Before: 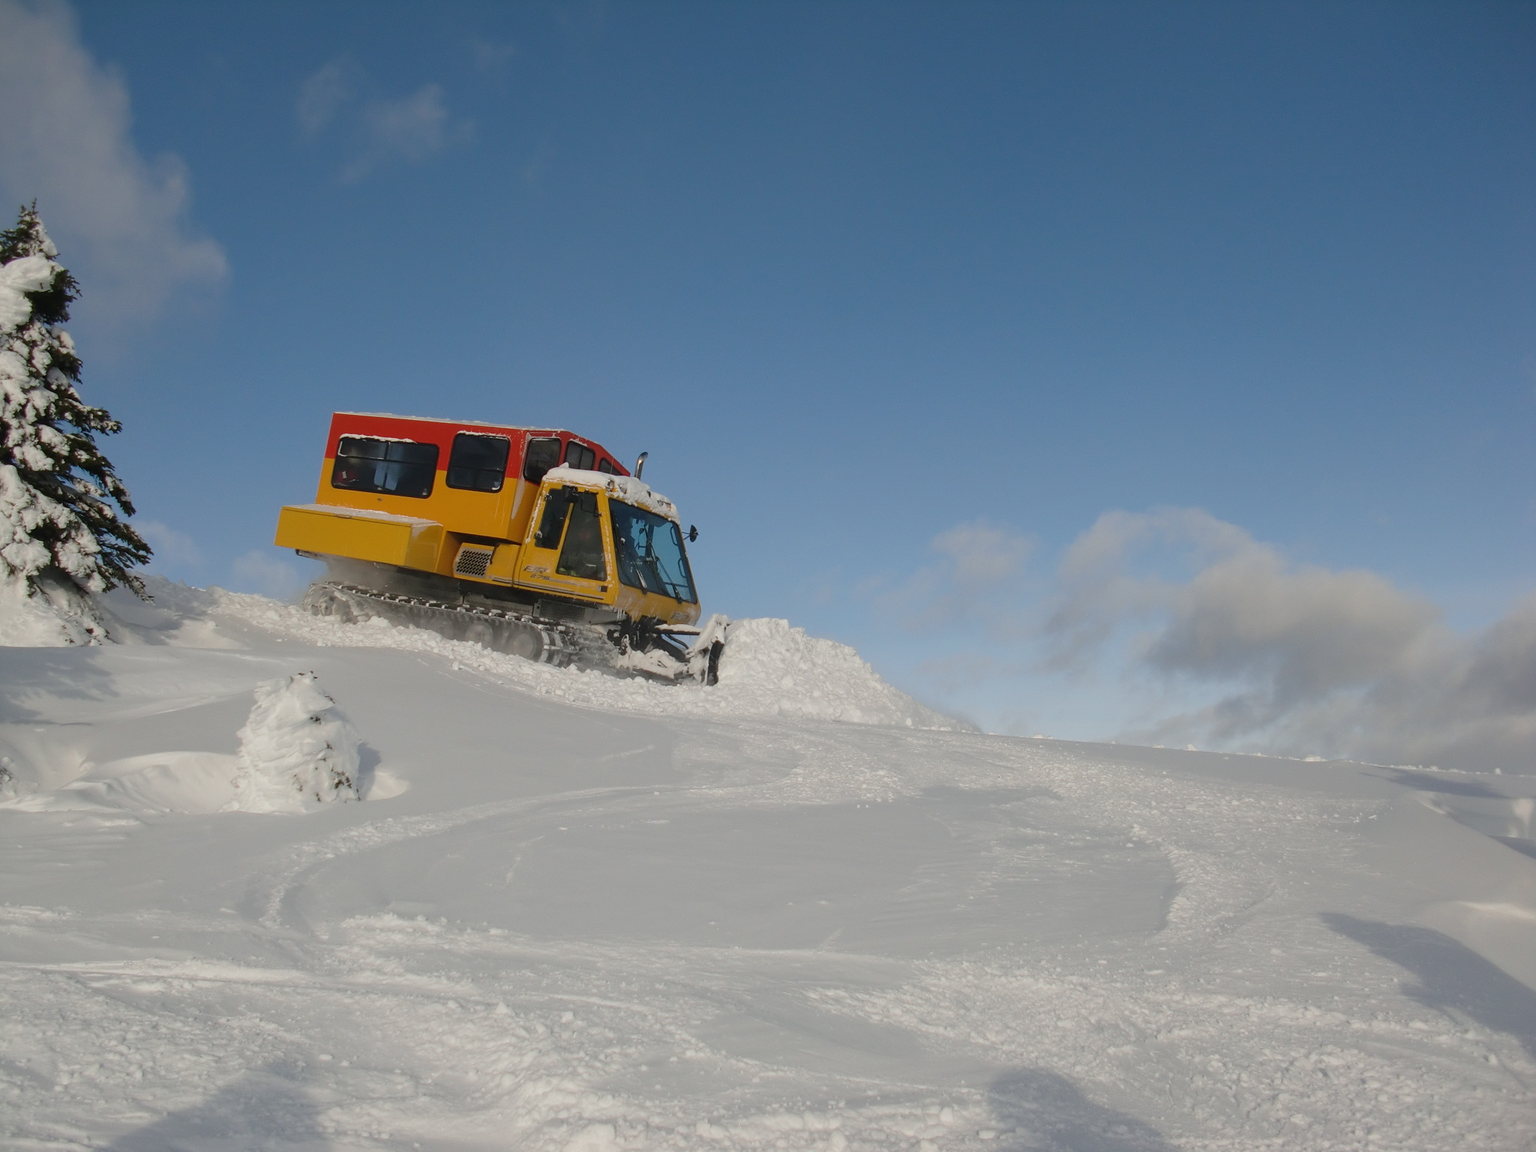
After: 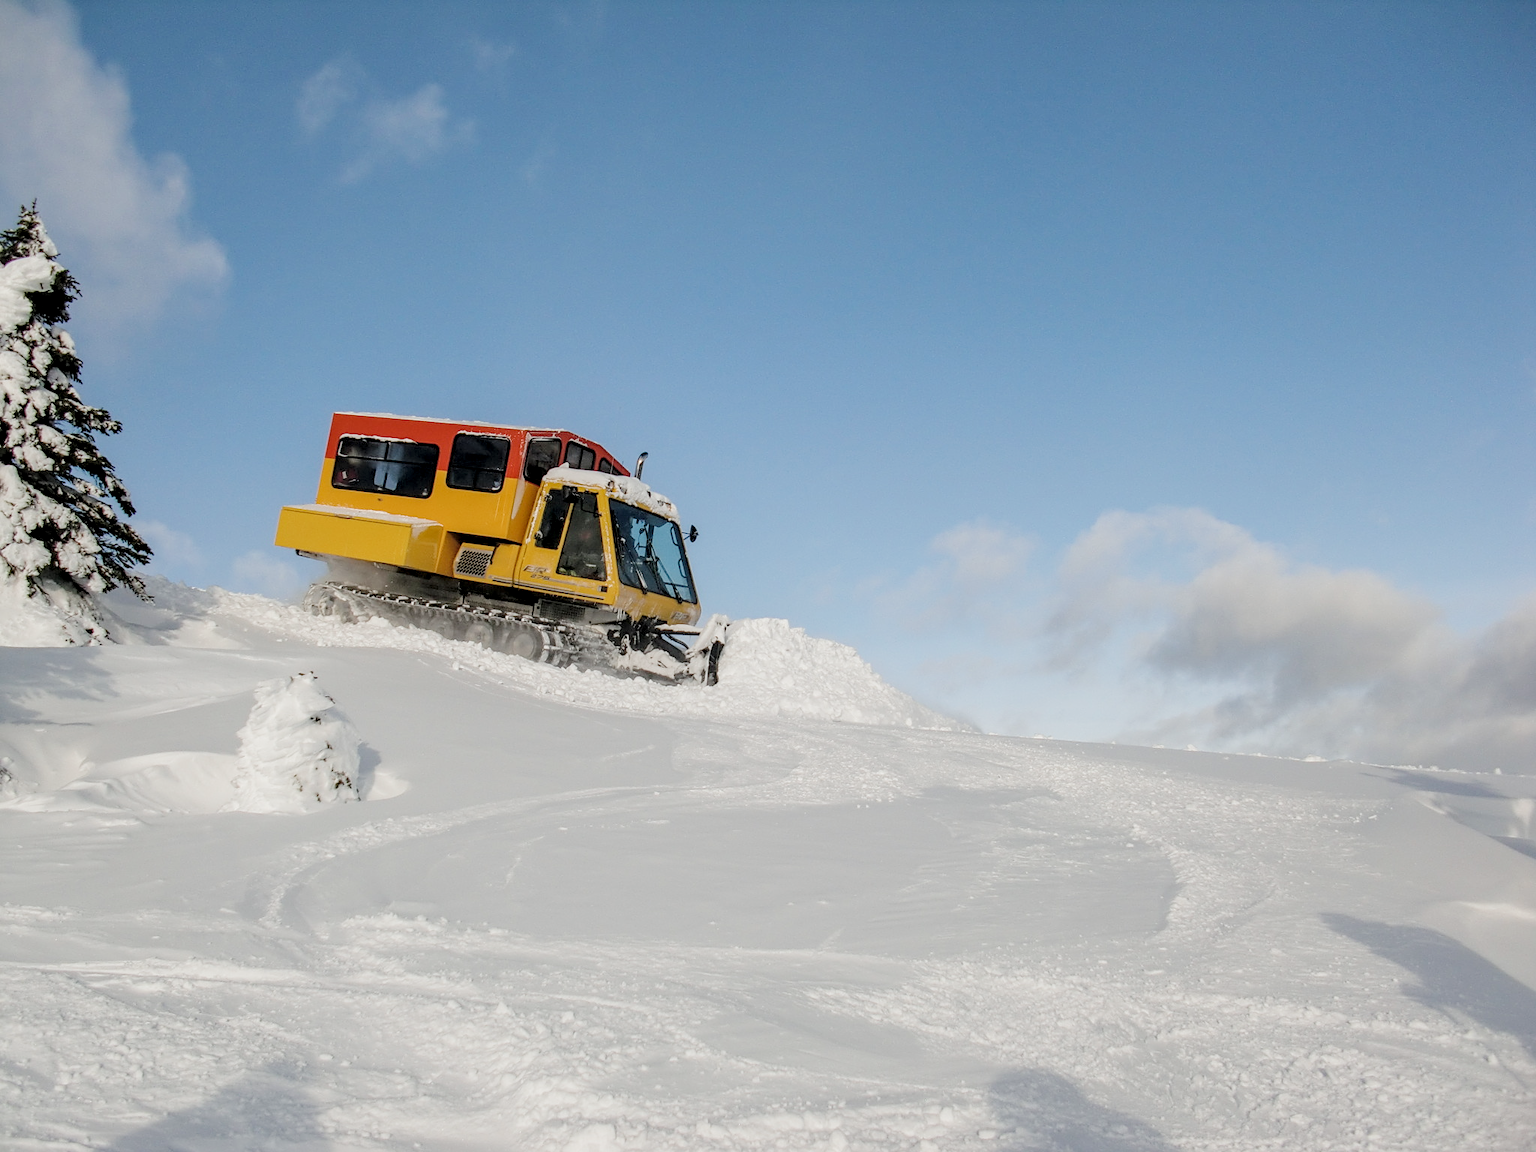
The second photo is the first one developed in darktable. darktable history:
exposure: exposure 0.127 EV, compensate highlight preservation false
filmic rgb: black relative exposure -7.85 EV, white relative exposure 4.26 EV, hardness 3.88, add noise in highlights 0, preserve chrominance no, color science v3 (2019), use custom middle-gray values true, contrast in highlights soft
sharpen: amount 0.207
local contrast: highlights 60%, shadows 64%, detail 160%
haze removal: strength 0.127, distance 0.249, compatibility mode true, adaptive false
contrast brightness saturation: brightness 0.279
